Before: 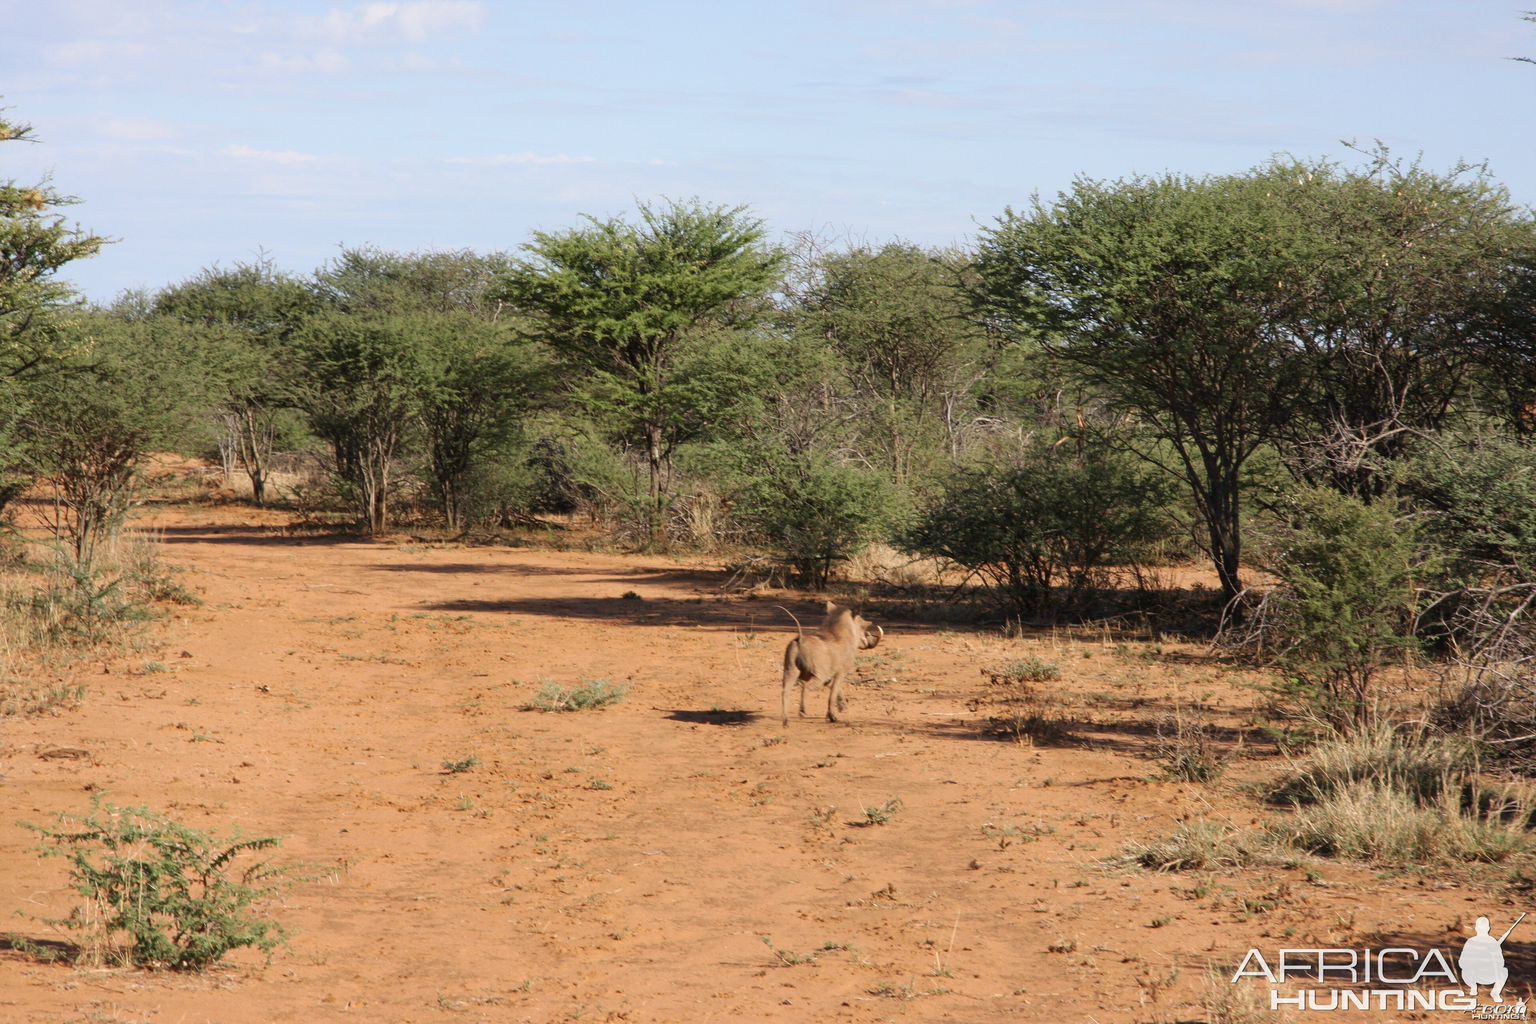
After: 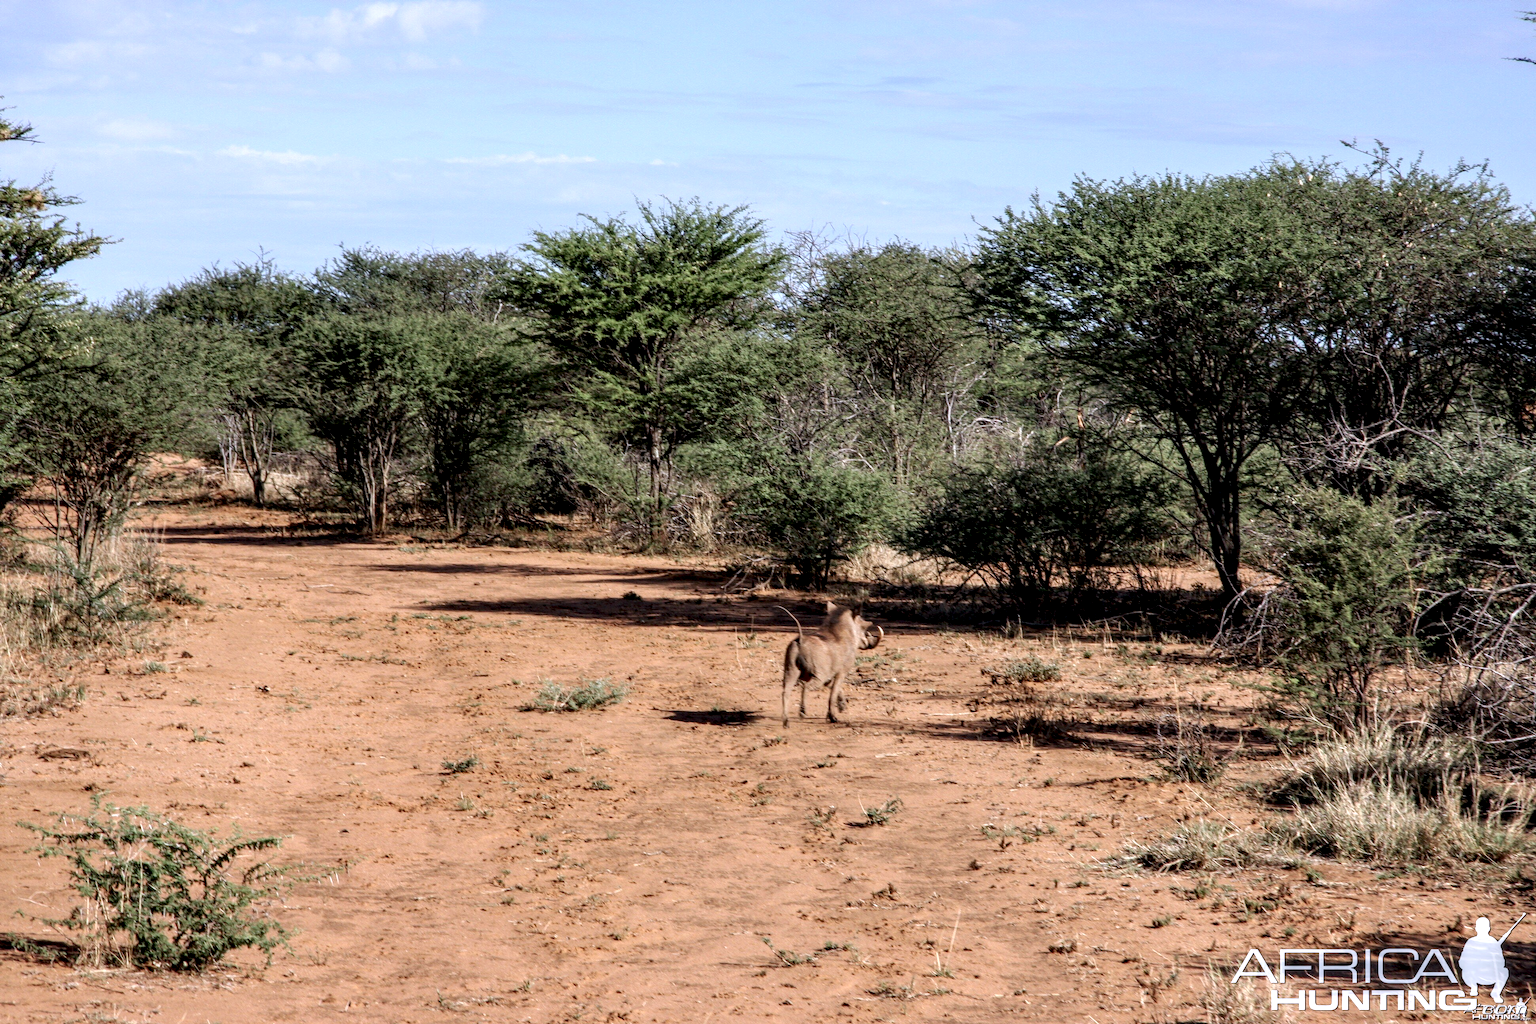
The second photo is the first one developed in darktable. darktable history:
color calibration: illuminant as shot in camera, x 0.37, y 0.382, temperature 4313.32 K
local contrast: highlights 19%, detail 186%
